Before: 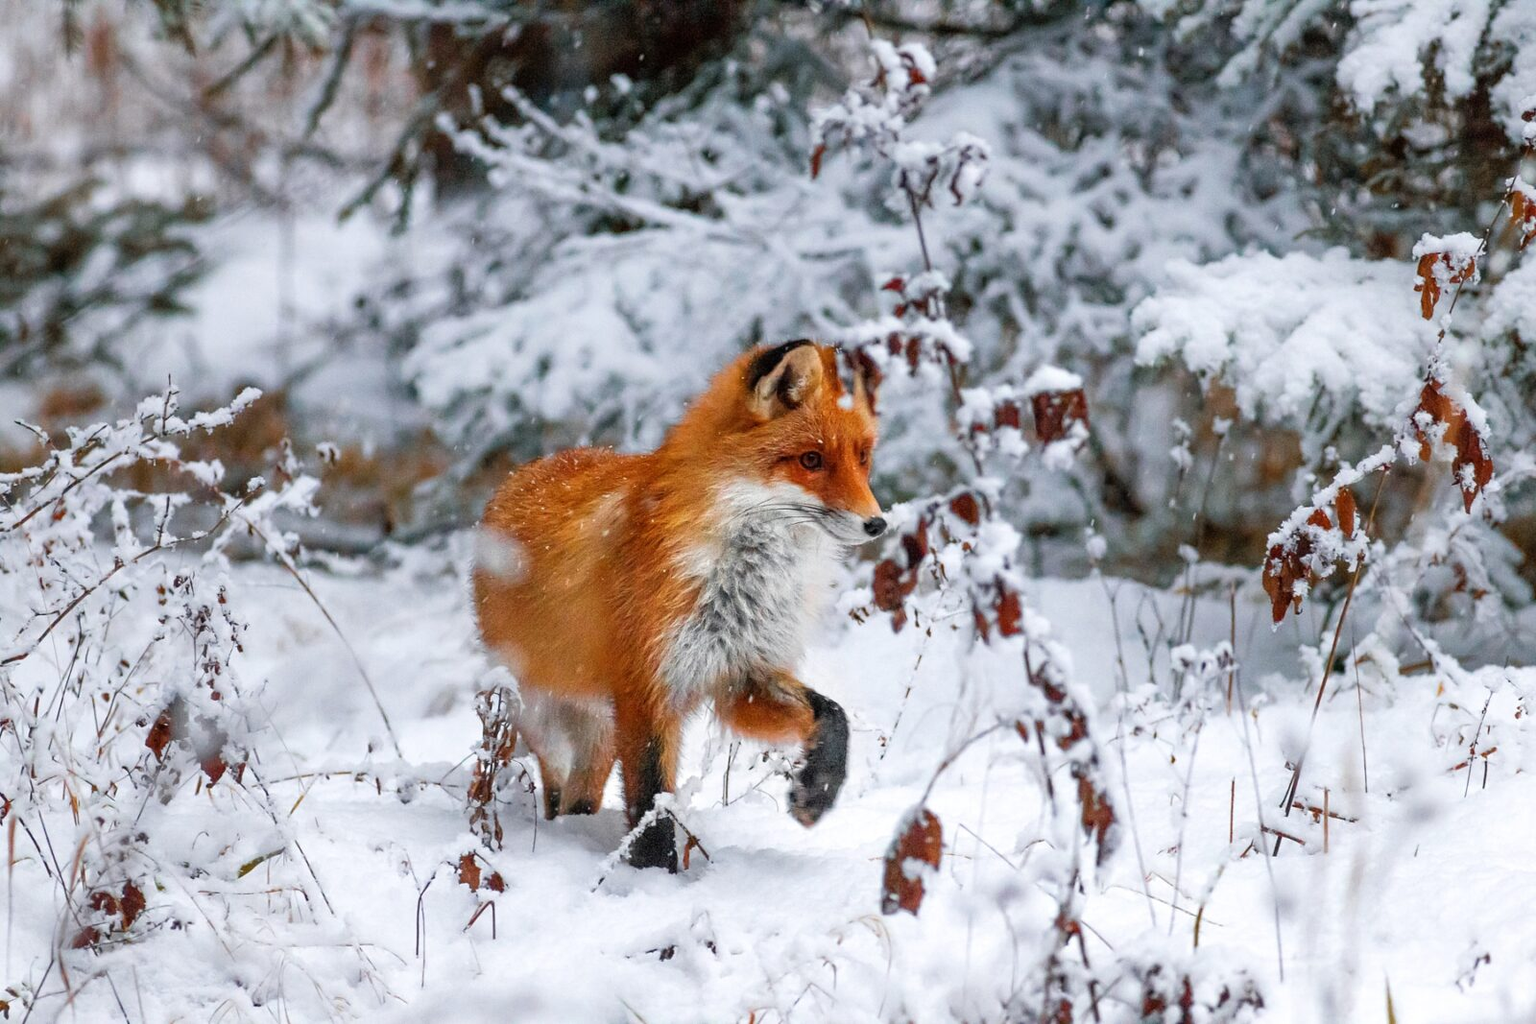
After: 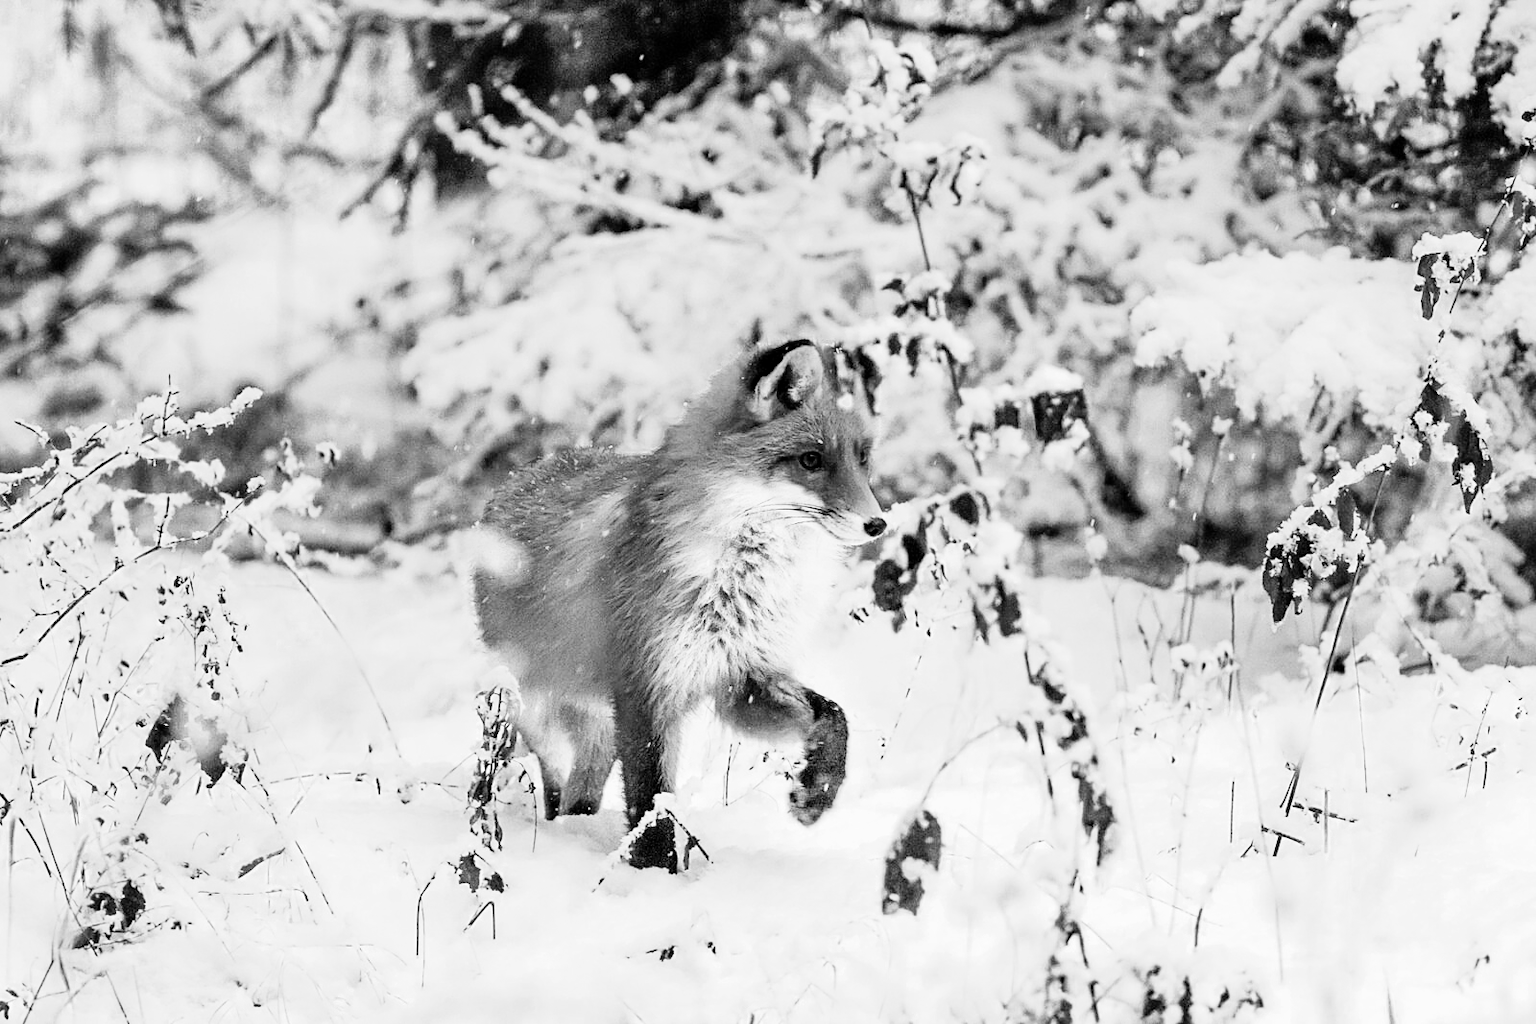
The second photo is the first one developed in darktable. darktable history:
contrast equalizer: octaves 7, y [[0.6 ×6], [0.55 ×6], [0 ×6], [0 ×6], [0 ×6]], mix 0.15
color zones: curves: ch0 [(0, 0.5) (0.125, 0.4) (0.25, 0.5) (0.375, 0.4) (0.5, 0.4) (0.625, 0.35) (0.75, 0.35) (0.875, 0.5)]; ch1 [(0, 0.35) (0.125, 0.45) (0.25, 0.35) (0.375, 0.35) (0.5, 0.35) (0.625, 0.35) (0.75, 0.45) (0.875, 0.35)]; ch2 [(0, 0.6) (0.125, 0.5) (0.25, 0.5) (0.375, 0.6) (0.5, 0.6) (0.625, 0.5) (0.75, 0.5) (0.875, 0.5)]
denoise (profiled): strength 1.2, preserve shadows 0, a [-1, 0, 0], y [[0.5 ×7] ×4, [0 ×7], [0.5 ×7]], compensate highlight preservation false
monochrome: on, module defaults
sharpen: amount 0.2
rgb curve: curves: ch0 [(0, 0) (0.21, 0.15) (0.24, 0.21) (0.5, 0.75) (0.75, 0.96) (0.89, 0.99) (1, 1)]; ch1 [(0, 0.02) (0.21, 0.13) (0.25, 0.2) (0.5, 0.67) (0.75, 0.9) (0.89, 0.97) (1, 1)]; ch2 [(0, 0.02) (0.21, 0.13) (0.25, 0.2) (0.5, 0.67) (0.75, 0.9) (0.89, 0.97) (1, 1)], compensate middle gray true
color balance rgb: shadows lift › chroma 1%, shadows lift › hue 113°, highlights gain › chroma 0.2%, highlights gain › hue 333°, perceptual saturation grading › global saturation 20%, perceptual saturation grading › highlights -50%, perceptual saturation grading › shadows 25%, contrast -20%
